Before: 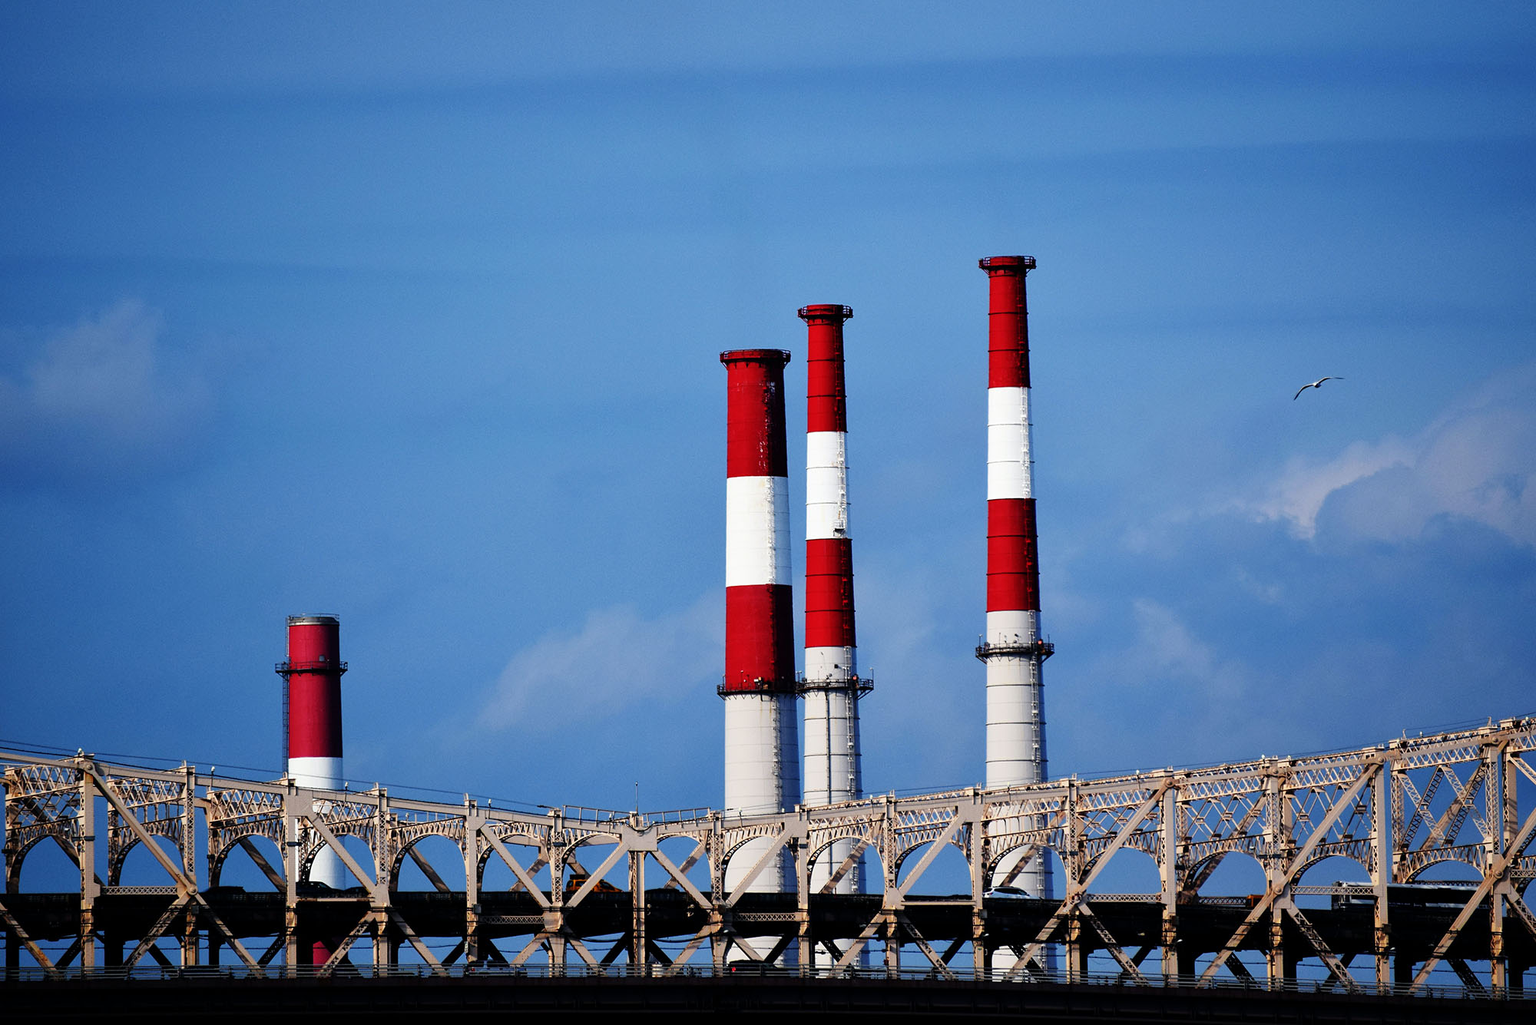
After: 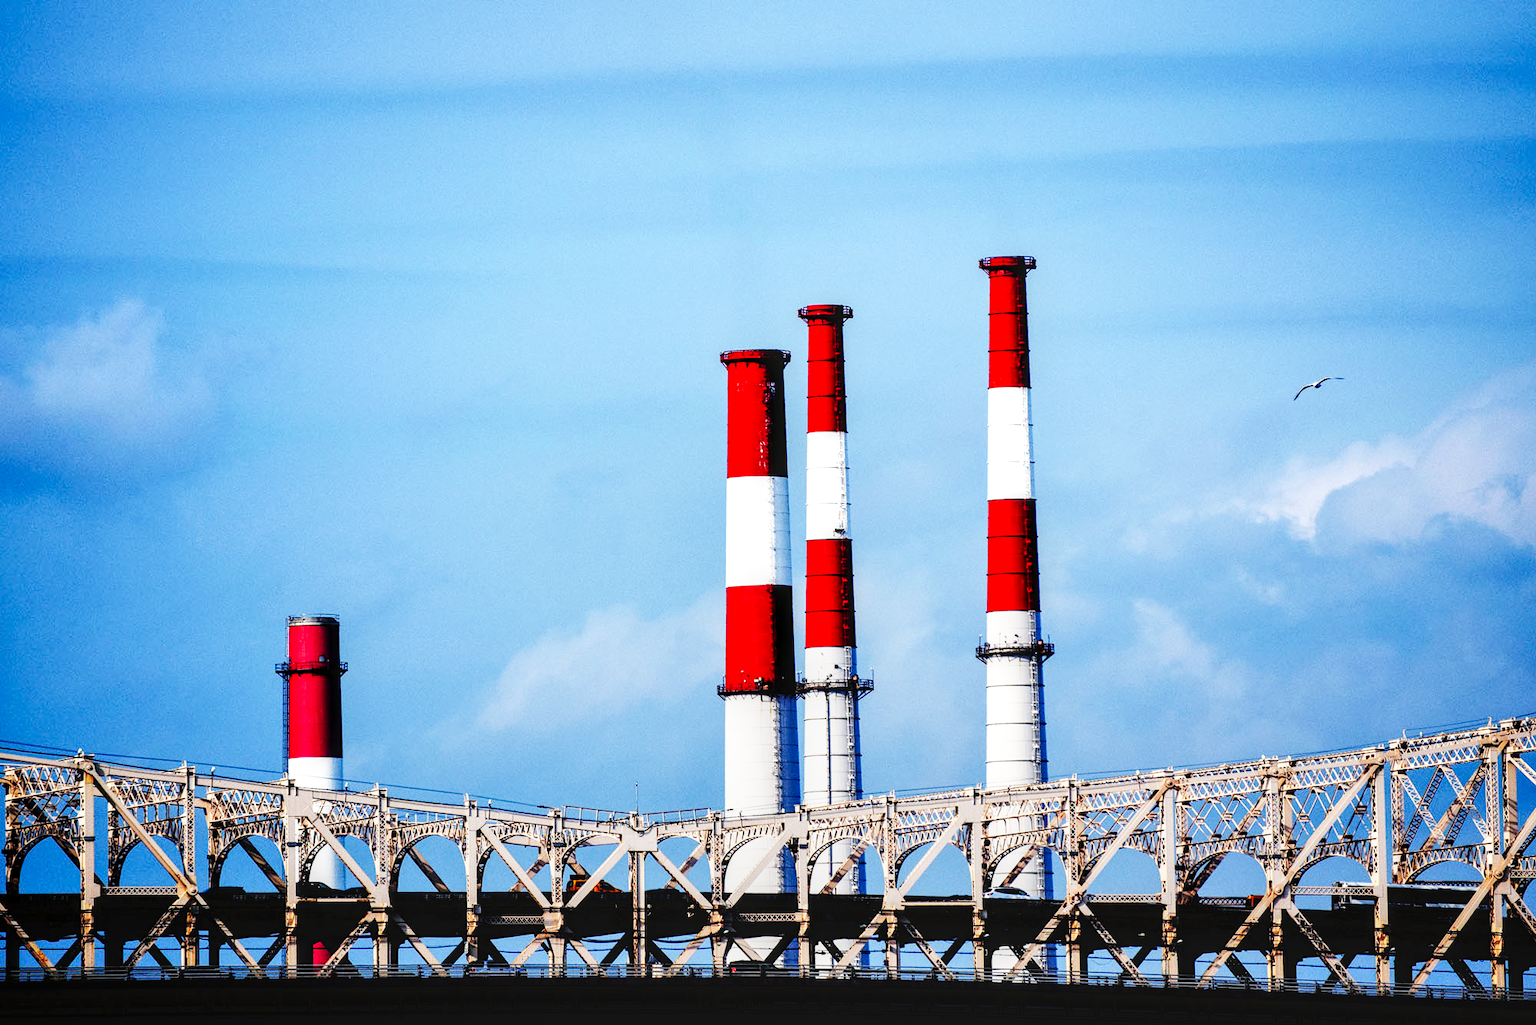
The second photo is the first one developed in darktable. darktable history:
local contrast: detail 130%
base curve: curves: ch0 [(0, 0.003) (0.001, 0.002) (0.006, 0.004) (0.02, 0.022) (0.048, 0.086) (0.094, 0.234) (0.162, 0.431) (0.258, 0.629) (0.385, 0.8) (0.548, 0.918) (0.751, 0.988) (1, 1)], preserve colors none
